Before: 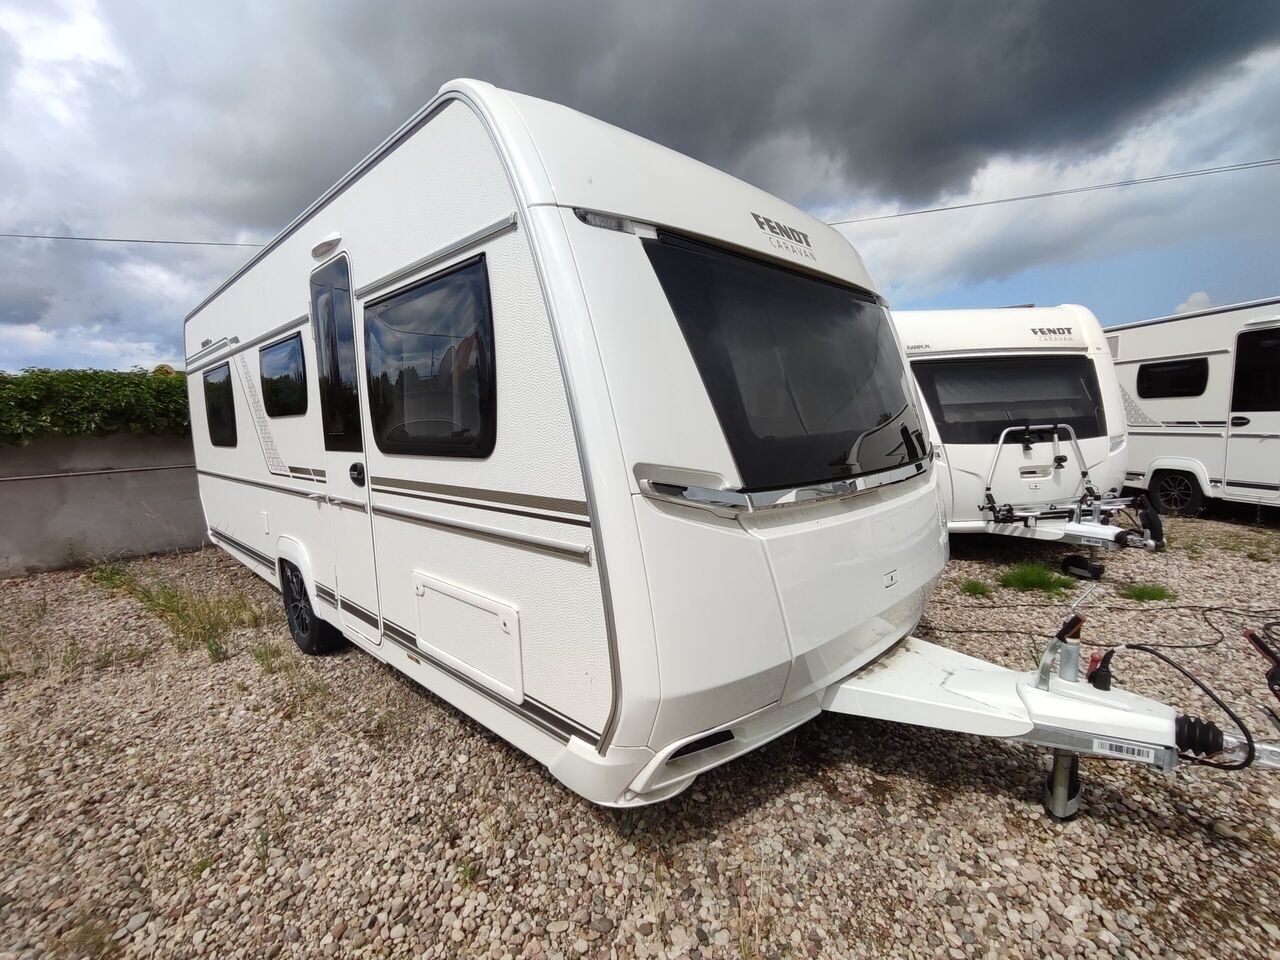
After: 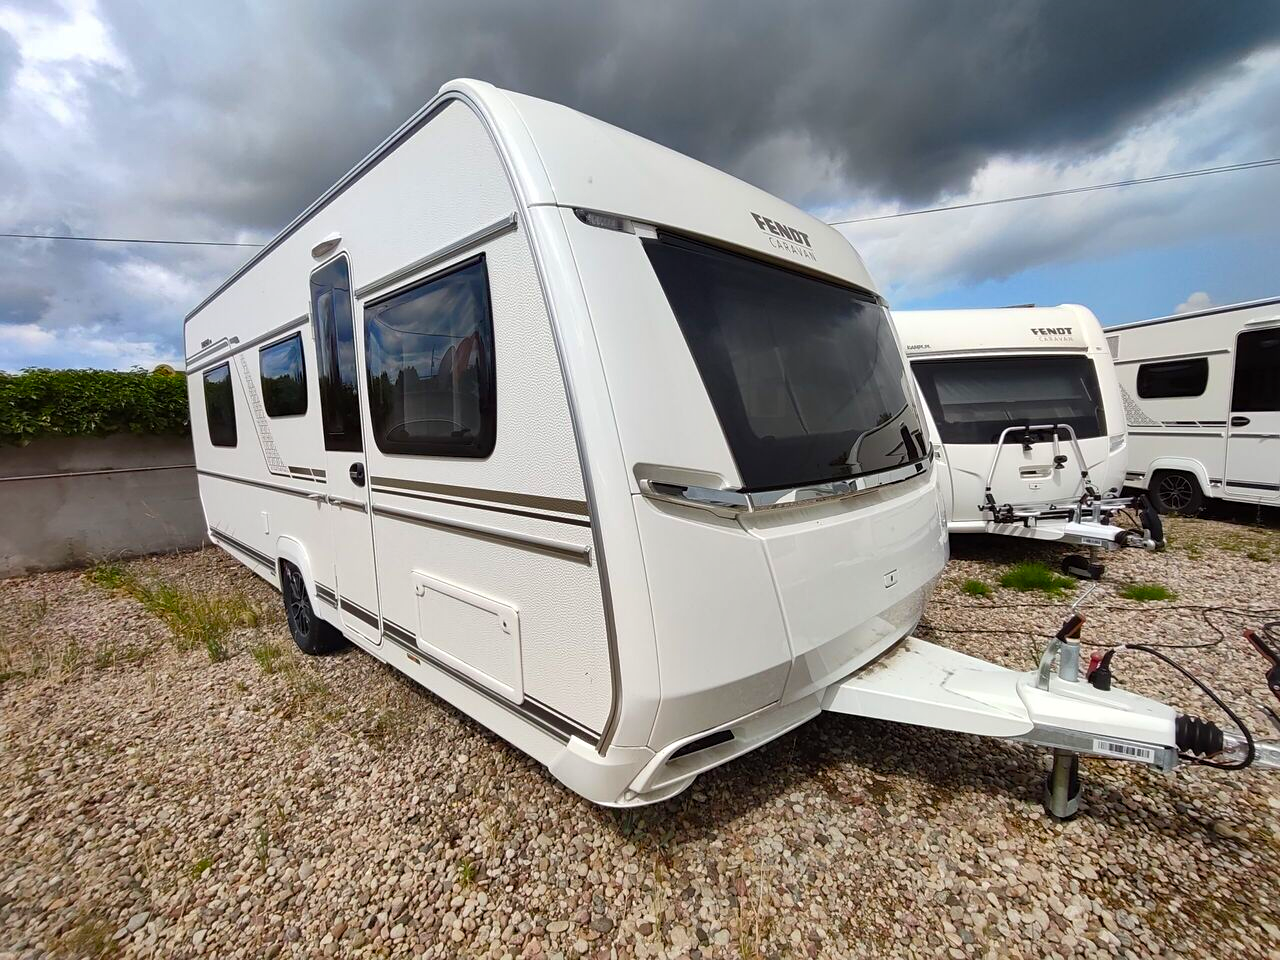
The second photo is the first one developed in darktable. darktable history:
sharpen: amount 0.217
tone equalizer: on, module defaults
color balance rgb: shadows lift › chroma 0.684%, shadows lift › hue 114.97°, linear chroma grading › global chroma 9.839%, perceptual saturation grading › global saturation 29.979%
shadows and highlights: soften with gaussian
